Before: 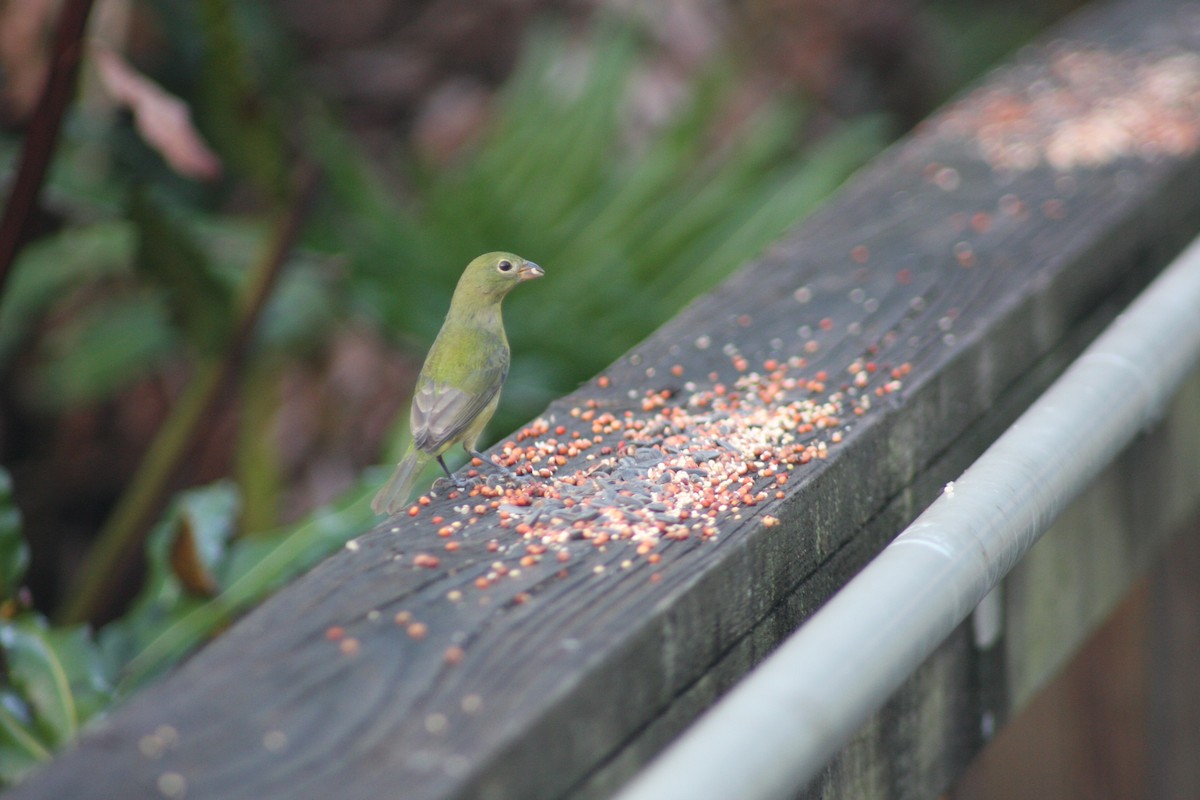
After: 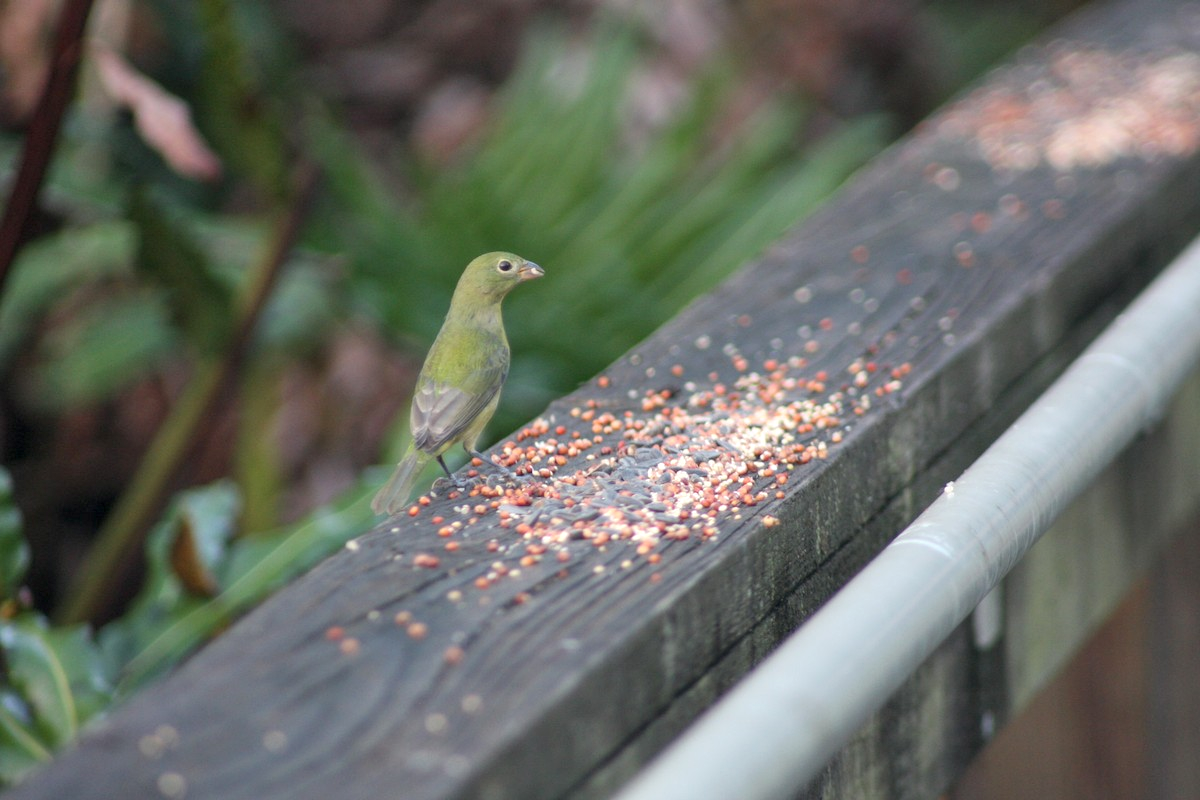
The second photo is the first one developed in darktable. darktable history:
exposure: black level correction 0.004, exposure 0.014 EV, compensate highlight preservation false
shadows and highlights: shadows 37.27, highlights -28.18, soften with gaussian
local contrast: highlights 100%, shadows 100%, detail 120%, midtone range 0.2
